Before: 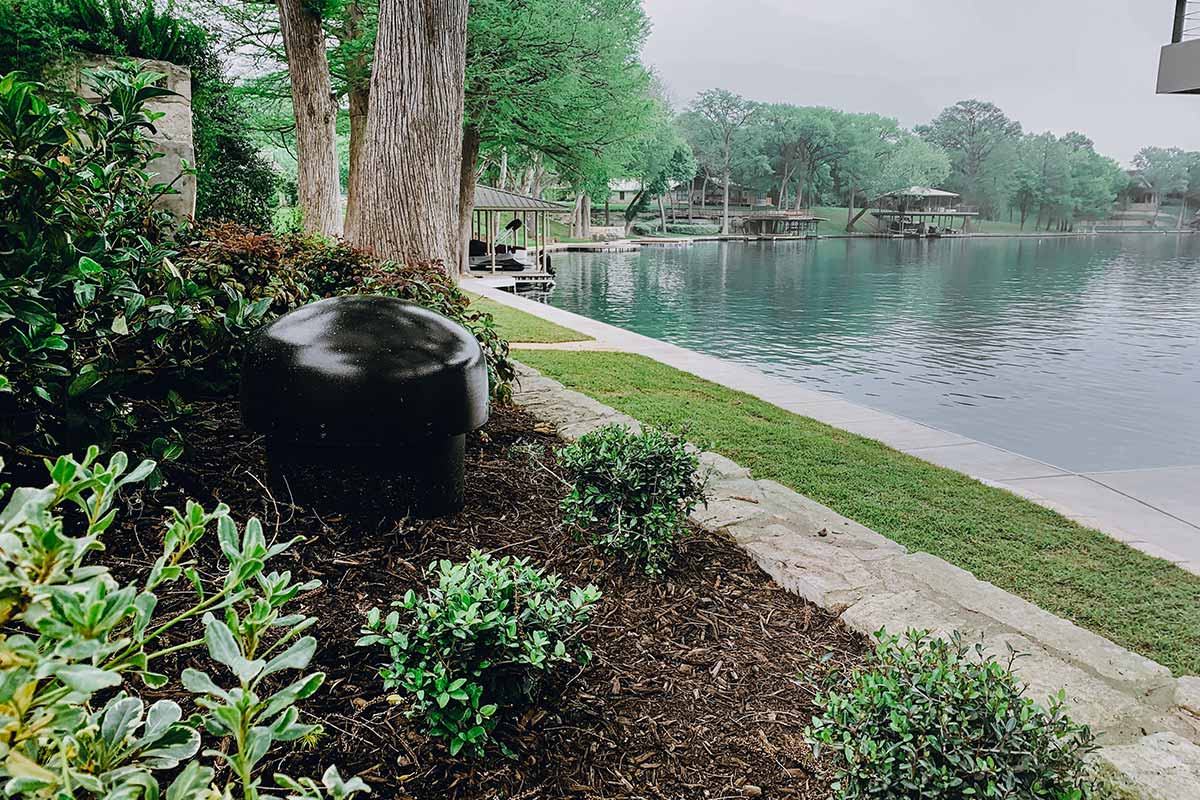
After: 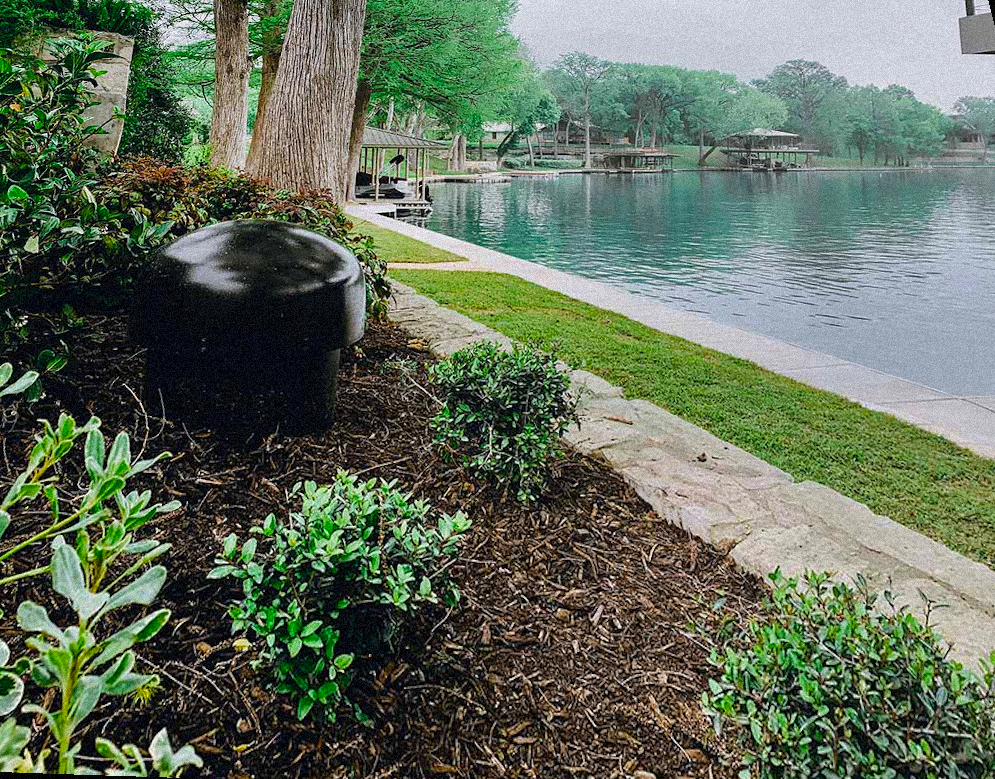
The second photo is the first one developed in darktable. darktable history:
color balance rgb: perceptual saturation grading › global saturation 30%, global vibrance 10%
rotate and perspective: rotation 0.72°, lens shift (vertical) -0.352, lens shift (horizontal) -0.051, crop left 0.152, crop right 0.859, crop top 0.019, crop bottom 0.964
grain: strength 35%, mid-tones bias 0%
